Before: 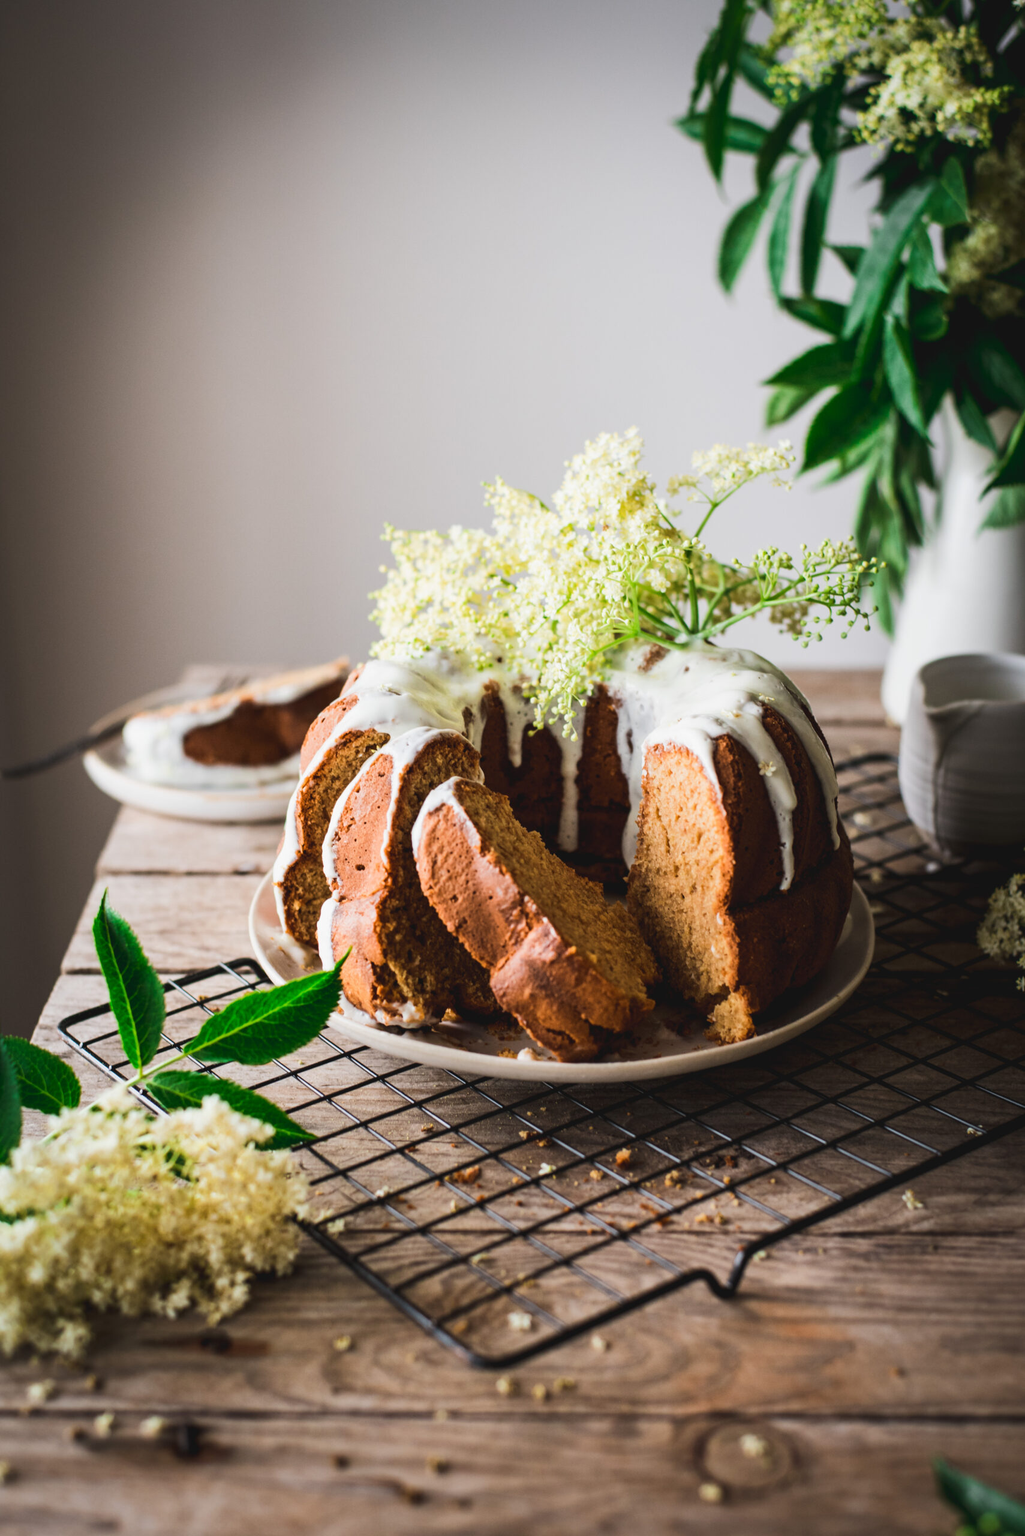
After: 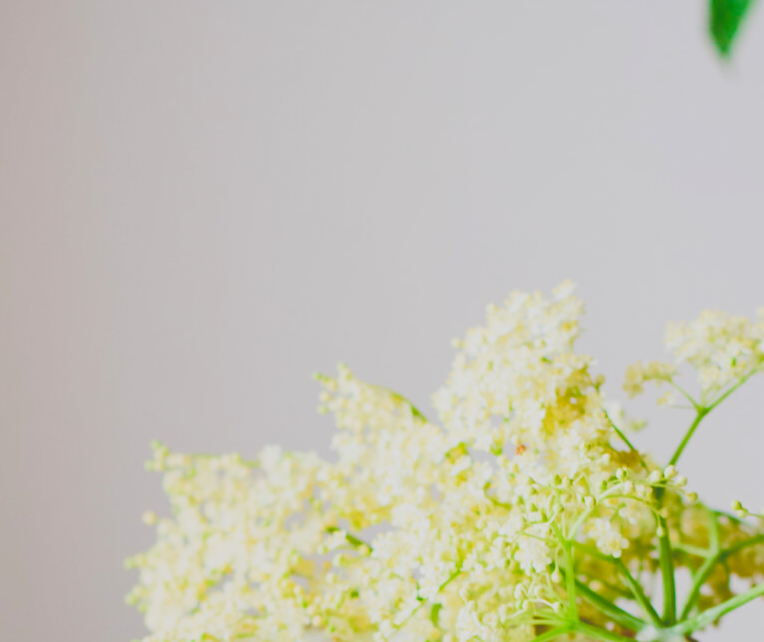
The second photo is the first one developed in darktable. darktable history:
local contrast: detail 69%
color balance rgb: global offset › luminance -0.5%, perceptual saturation grading › highlights -17.77%, perceptual saturation grading › mid-tones 33.1%, perceptual saturation grading › shadows 50.52%, perceptual brilliance grading › highlights 10.8%, perceptual brilliance grading › shadows -10.8%, global vibrance 24.22%, contrast -25%
crop: left 28.64%, top 16.832%, right 26.637%, bottom 58.055%
